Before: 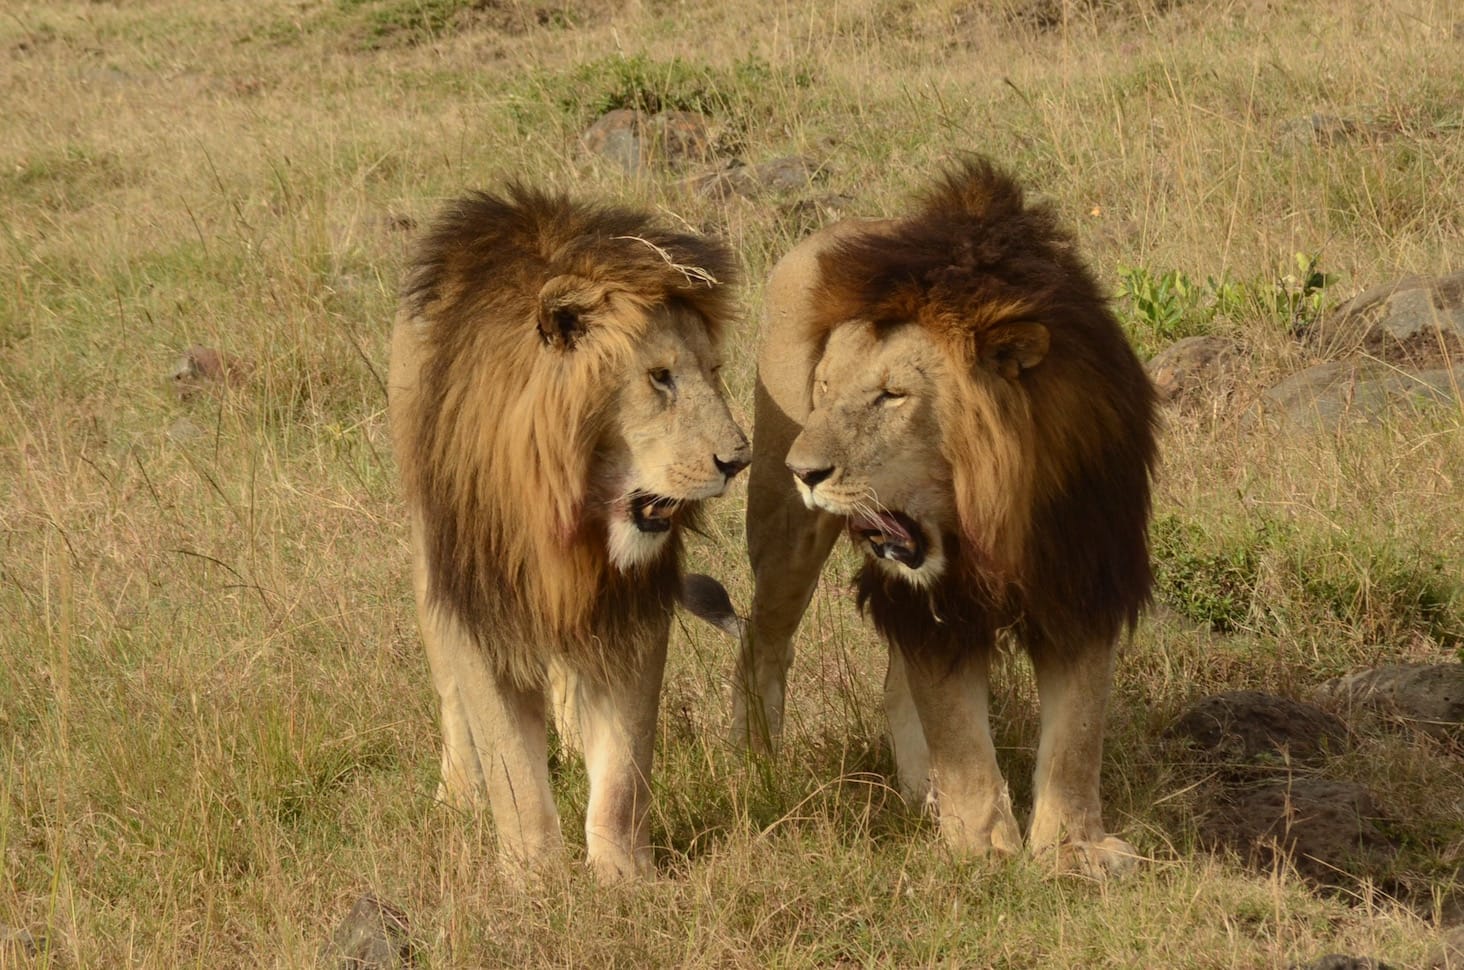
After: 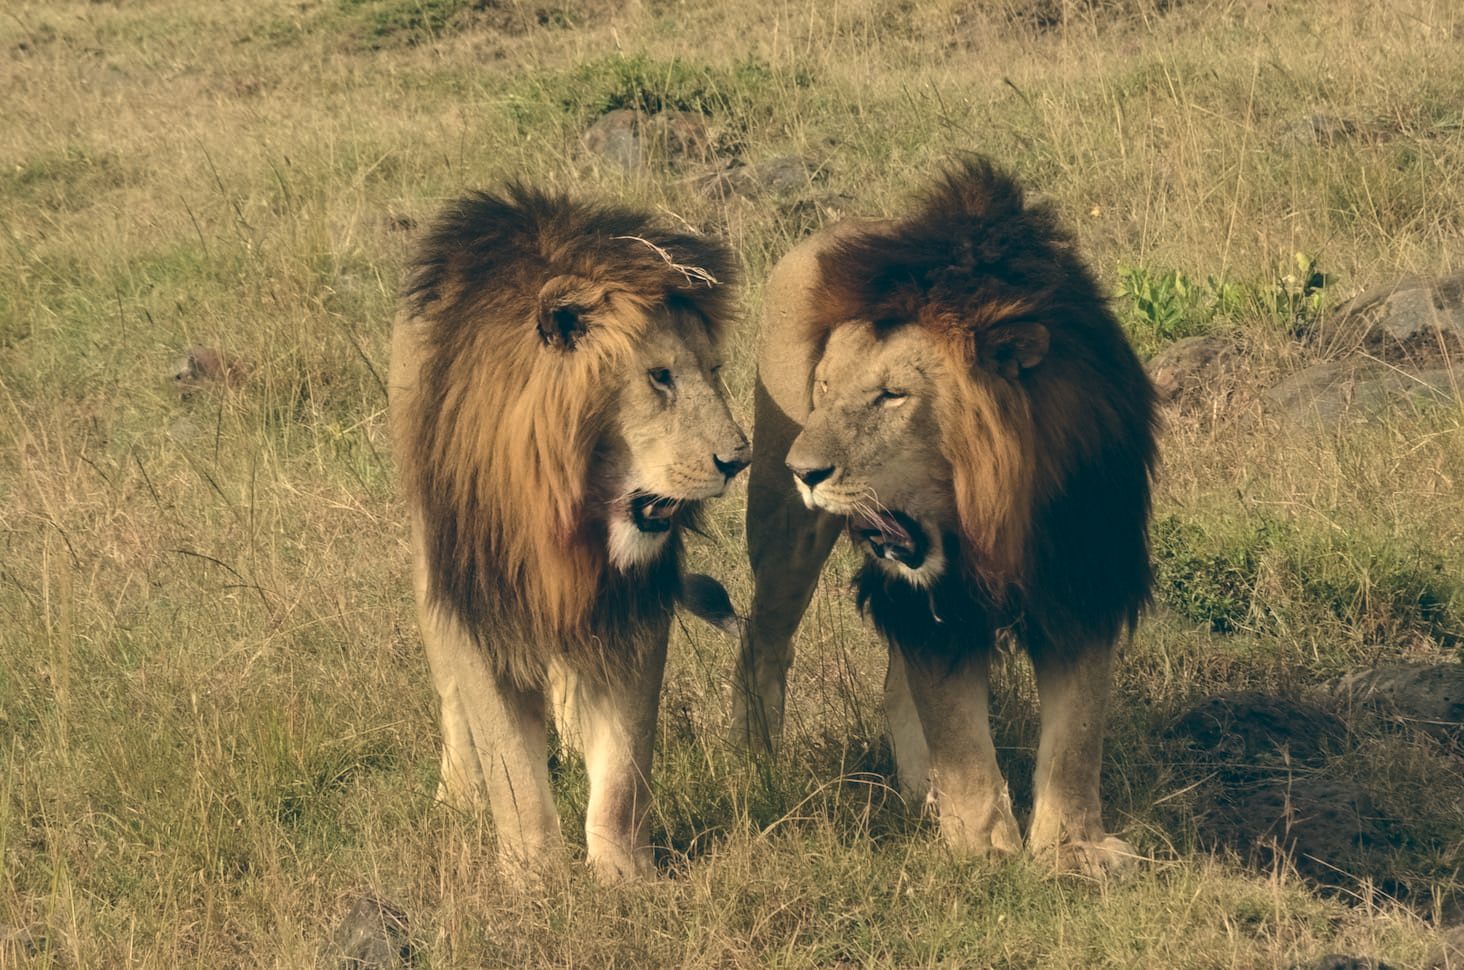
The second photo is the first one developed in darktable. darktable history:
color balance: lift [1.016, 0.983, 1, 1.017], gamma [0.958, 1, 1, 1], gain [0.981, 1.007, 0.993, 1.002], input saturation 118.26%, contrast 13.43%, contrast fulcrum 21.62%, output saturation 82.76%
contrast equalizer: y [[0.5 ×6], [0.5 ×6], [0.5 ×6], [0 ×6], [0, 0.039, 0.251, 0.29, 0.293, 0.292]]
